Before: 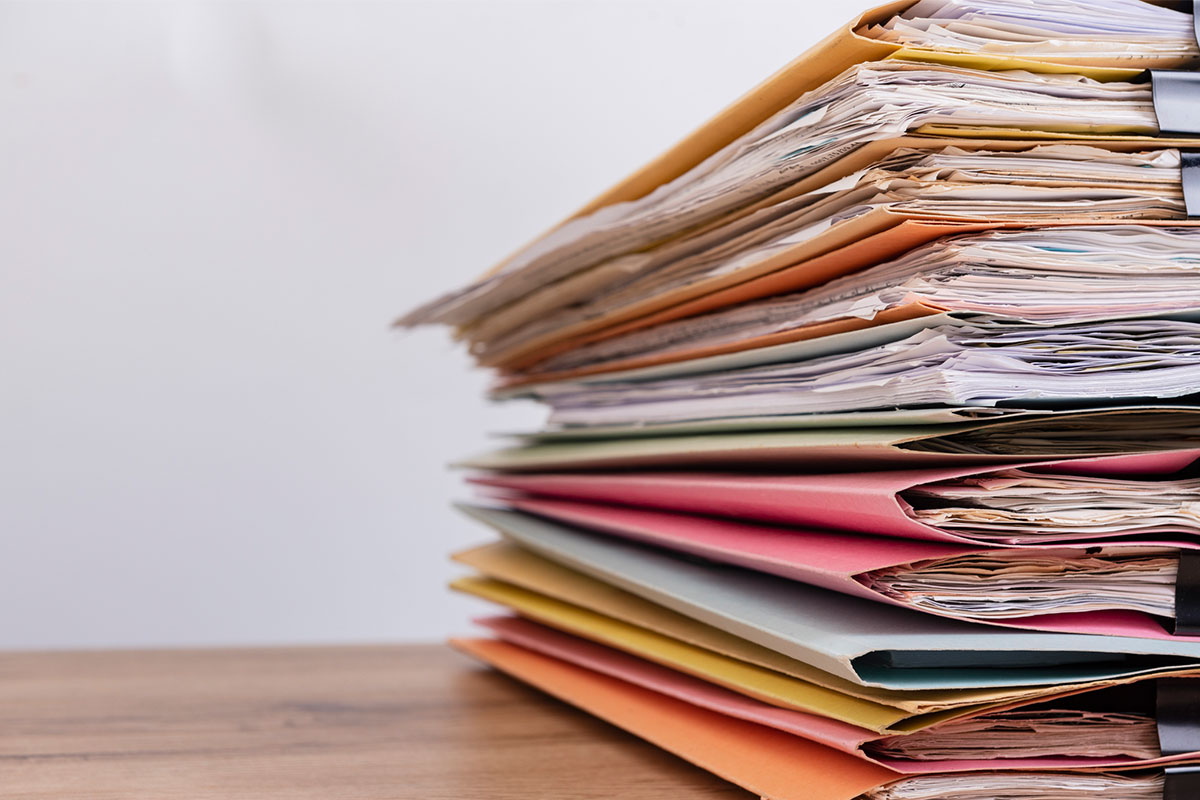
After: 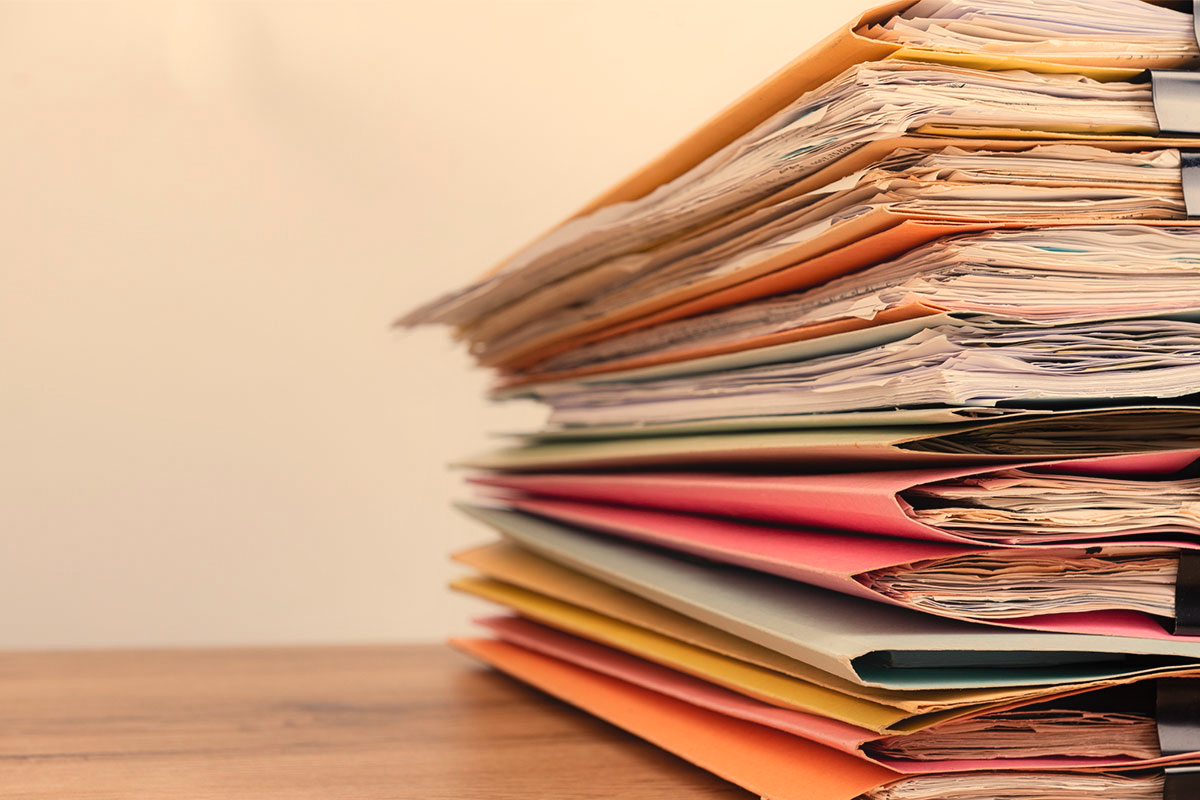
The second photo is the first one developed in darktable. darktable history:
contrast equalizer: y [[0.5, 0.488, 0.462, 0.461, 0.491, 0.5], [0.5 ×6], [0.5 ×6], [0 ×6], [0 ×6]]
white balance: red 1.123, blue 0.83
